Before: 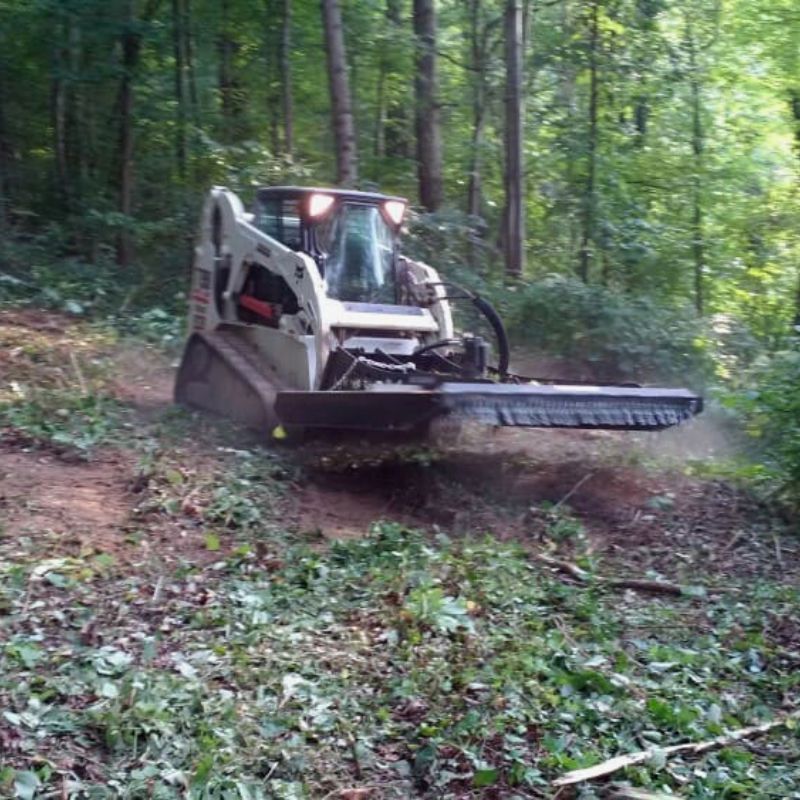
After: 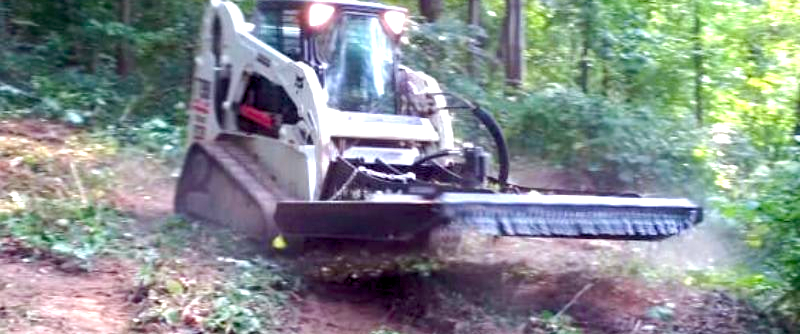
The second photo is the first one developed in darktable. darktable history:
exposure: black level correction 0.001, exposure 1 EV, compensate highlight preservation false
white balance: red 0.988, blue 1.017
color balance rgb: global offset › luminance -0.51%, perceptual saturation grading › global saturation 27.53%, perceptual saturation grading › highlights -25%, perceptual saturation grading › shadows 25%, perceptual brilliance grading › highlights 6.62%, perceptual brilliance grading › mid-tones 17.07%, perceptual brilliance grading › shadows -5.23%
crop and rotate: top 23.84%, bottom 34.294%
